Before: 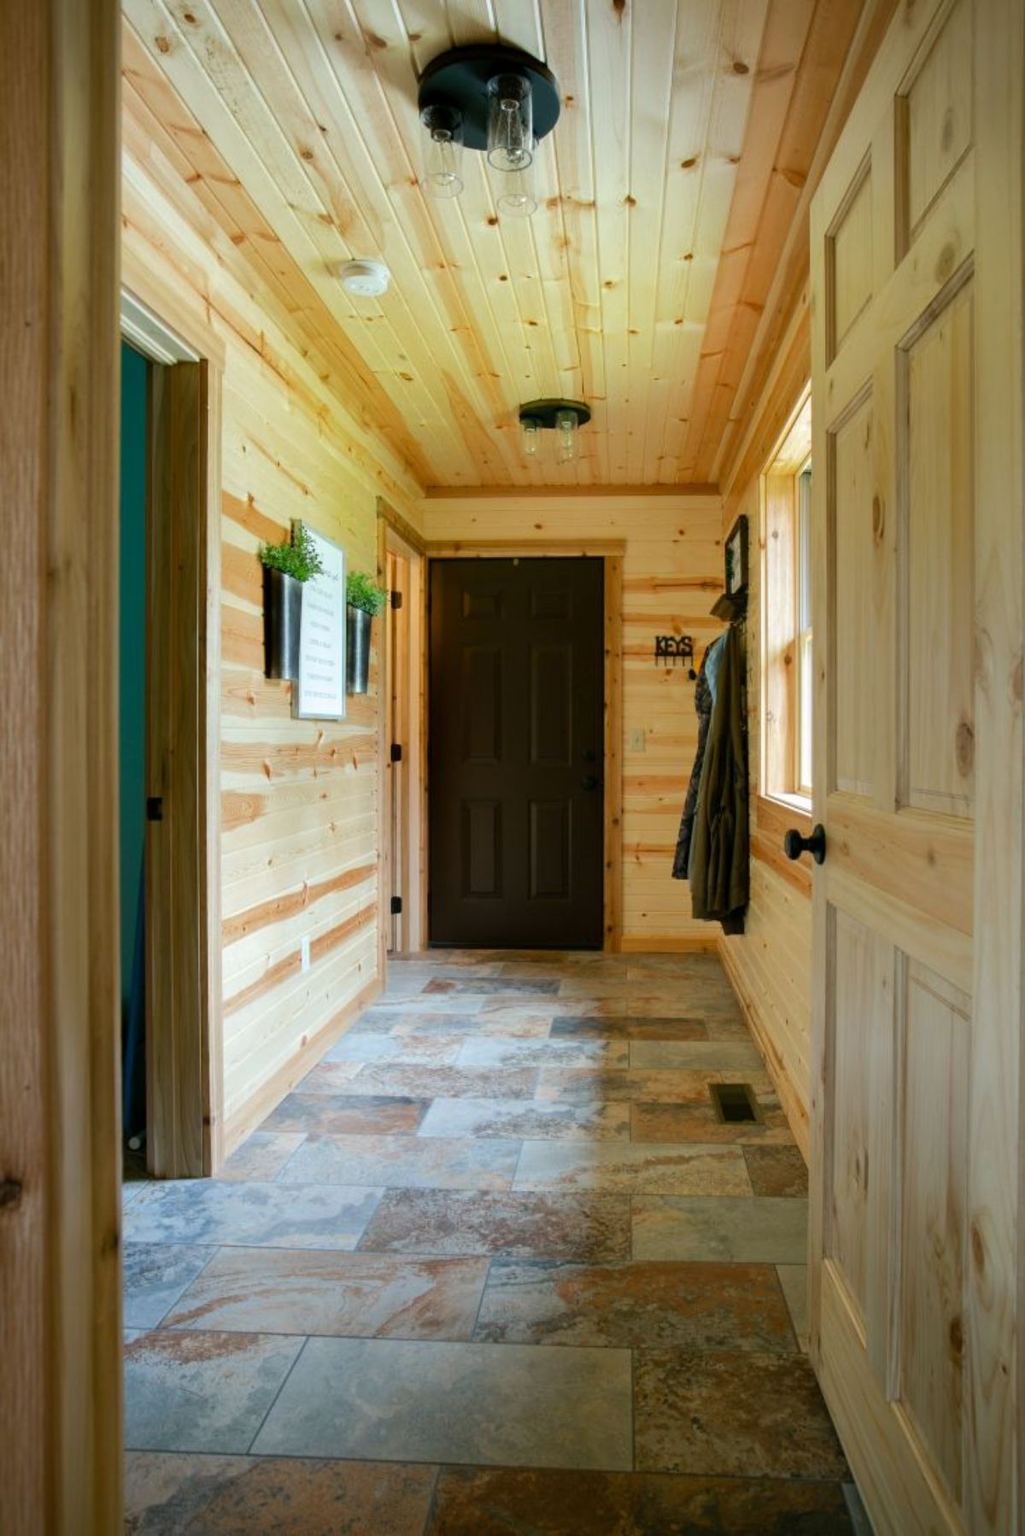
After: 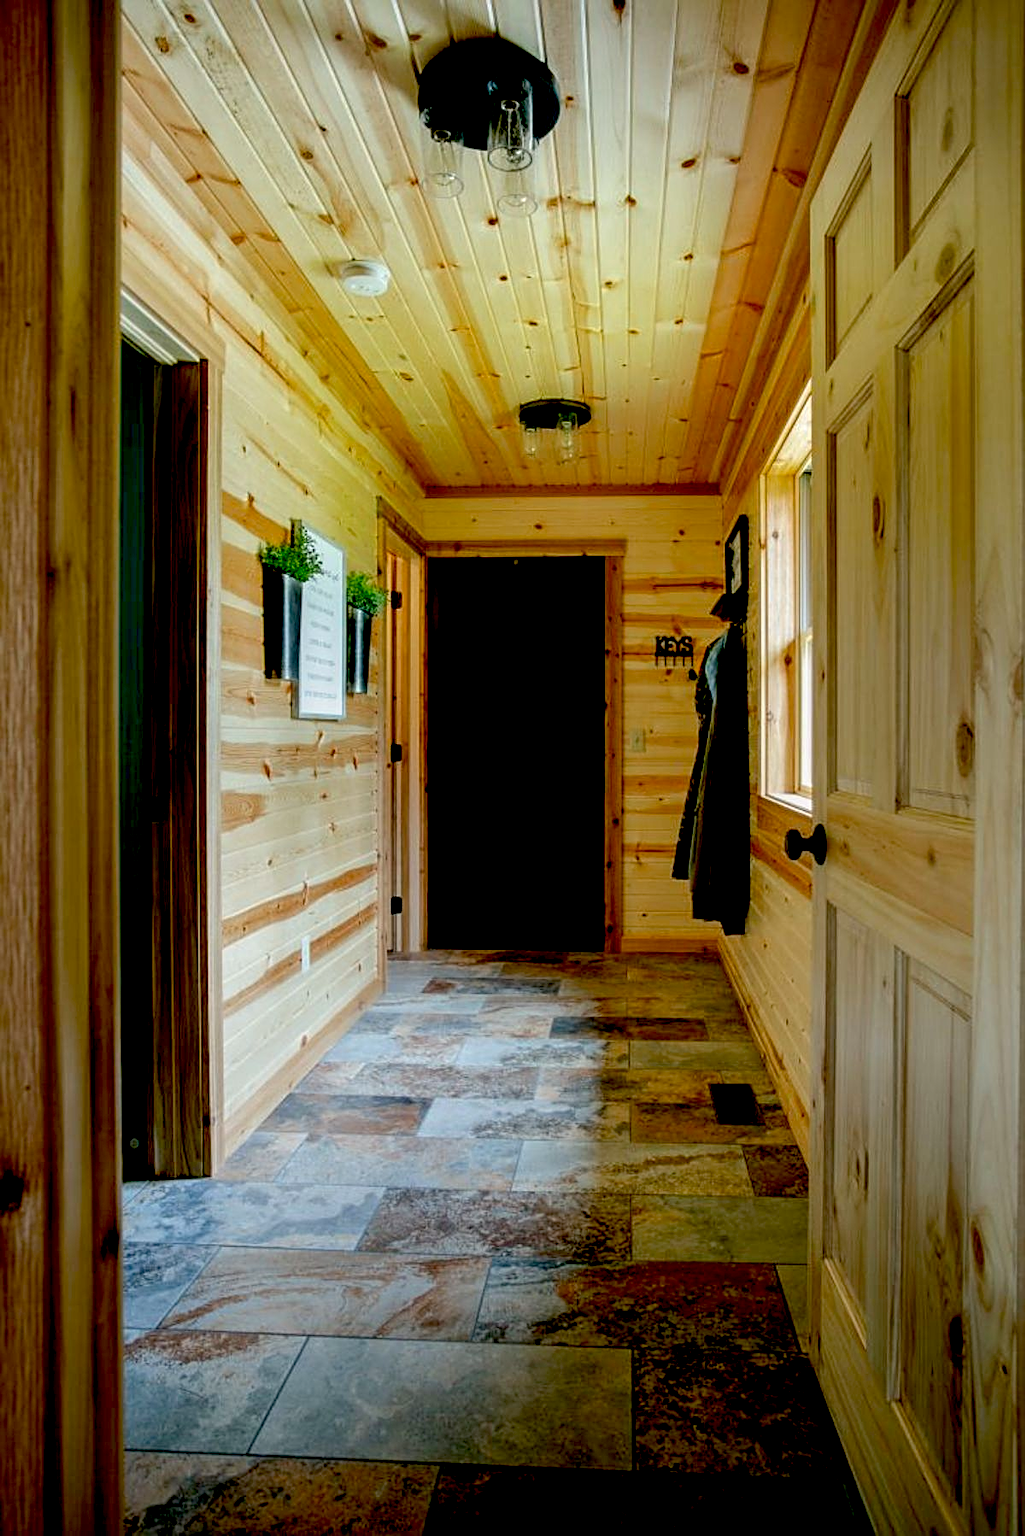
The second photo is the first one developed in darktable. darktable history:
exposure: black level correction 0.055, exposure -0.036 EV, compensate highlight preservation false
local contrast: on, module defaults
sharpen: on, module defaults
